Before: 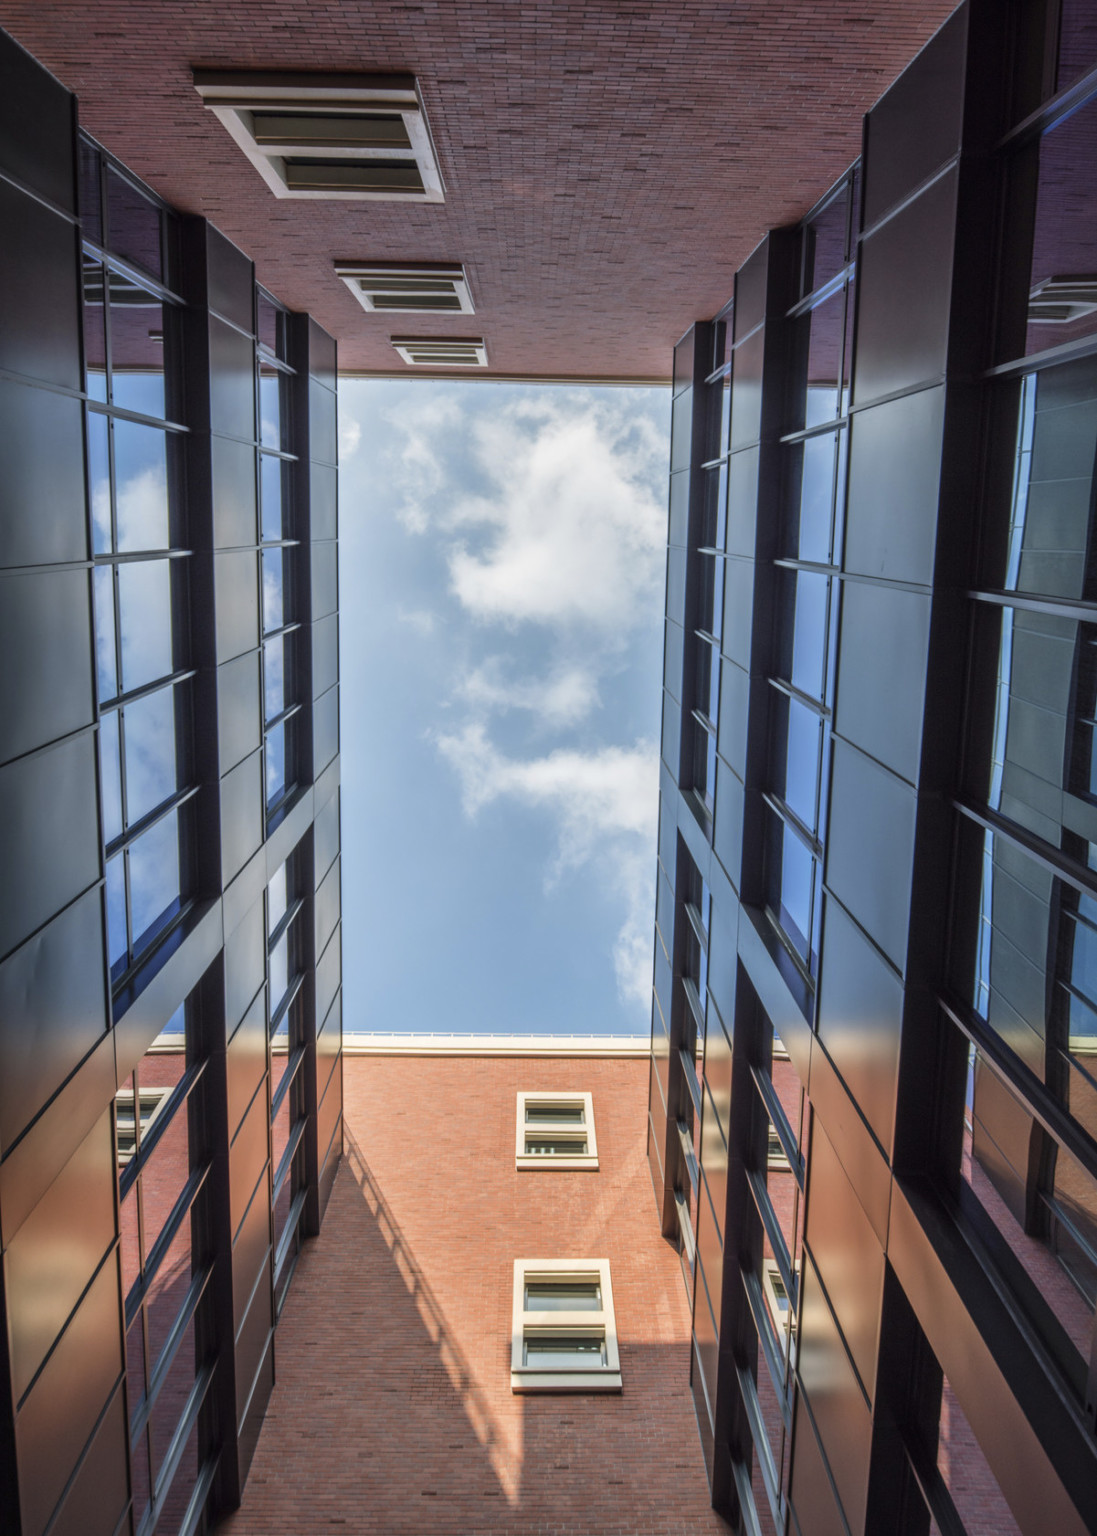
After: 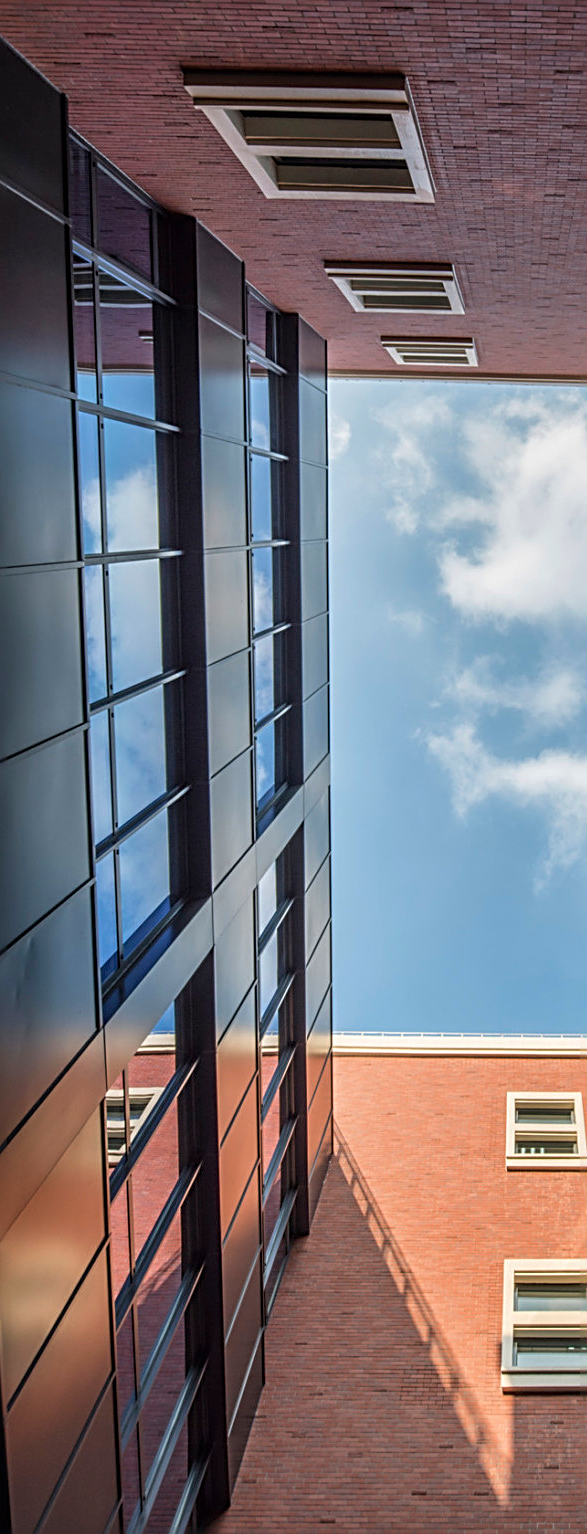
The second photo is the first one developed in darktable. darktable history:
color balance rgb: perceptual saturation grading › global saturation 0.522%, global vibrance 16.798%, saturation formula JzAzBz (2021)
shadows and highlights: shadows 25.8, highlights -24.96
sharpen: radius 2.552, amount 0.638
crop: left 0.988%, right 45.437%, bottom 0.085%
